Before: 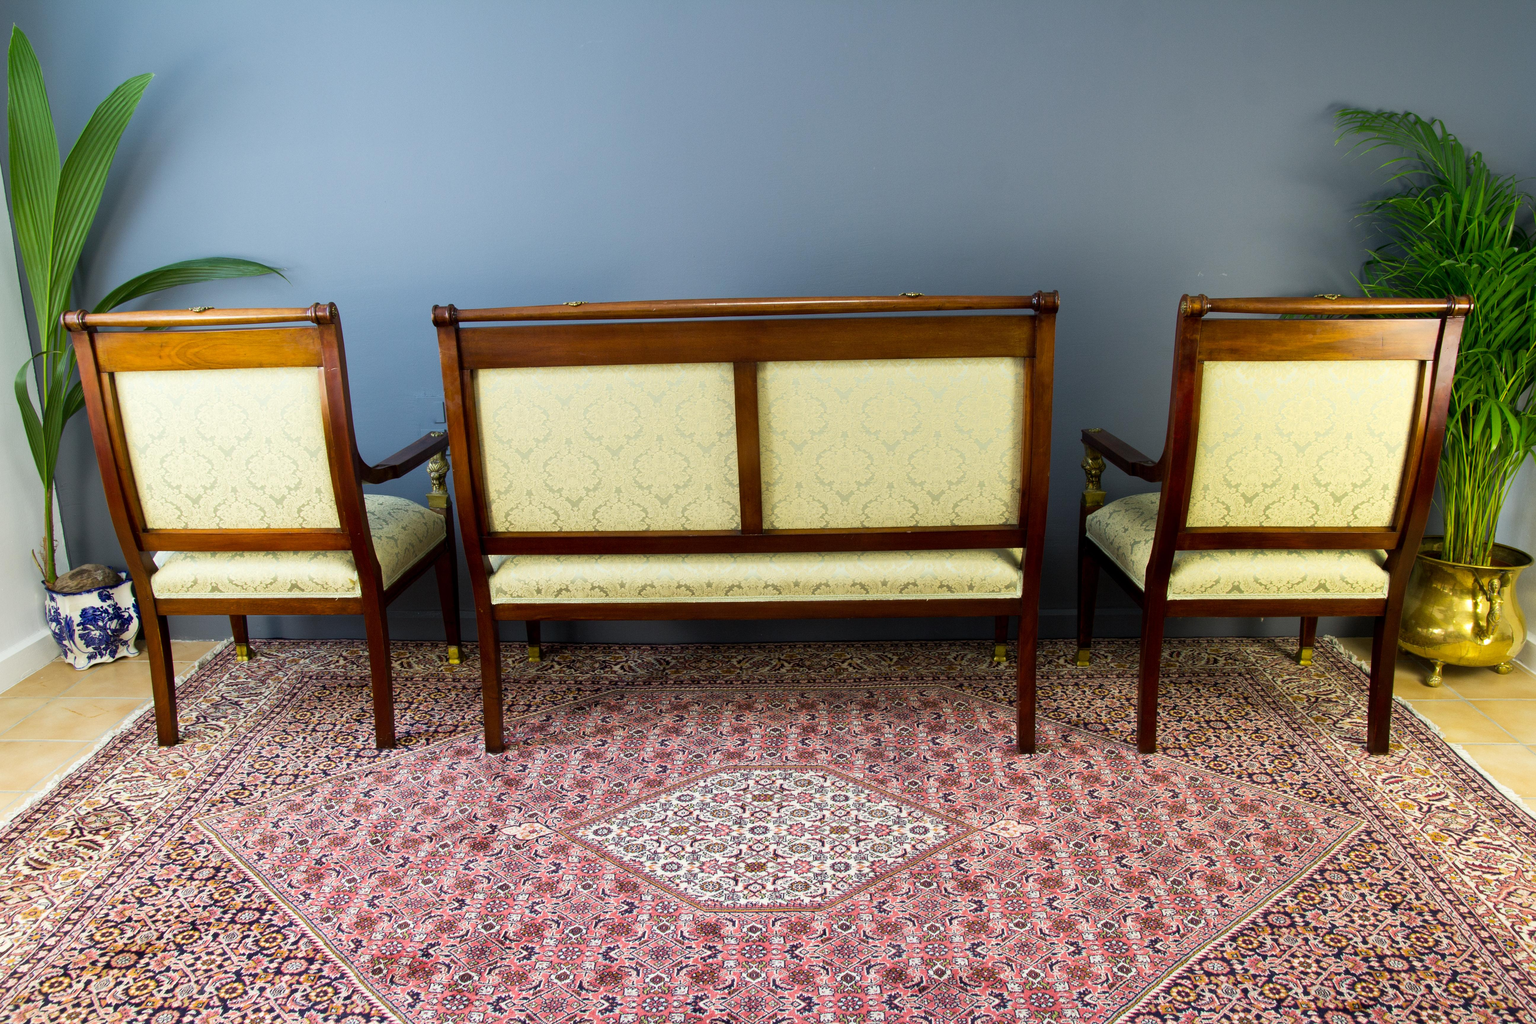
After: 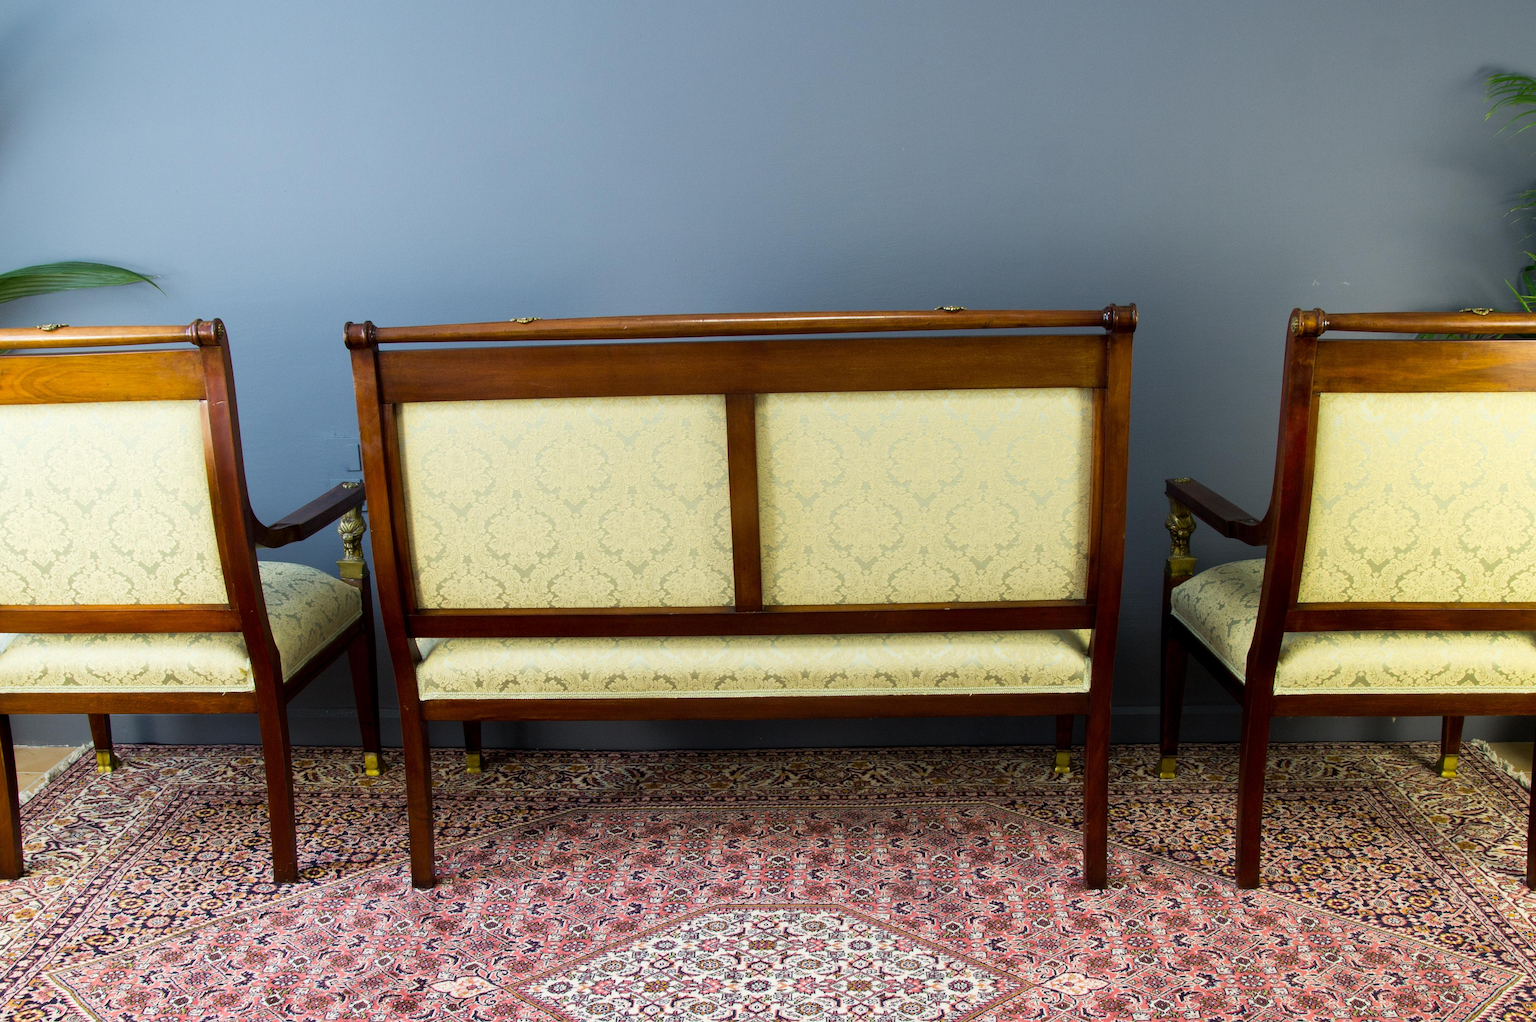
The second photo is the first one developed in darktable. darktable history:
crop and rotate: left 10.429%, top 4.976%, right 10.463%, bottom 16.019%
